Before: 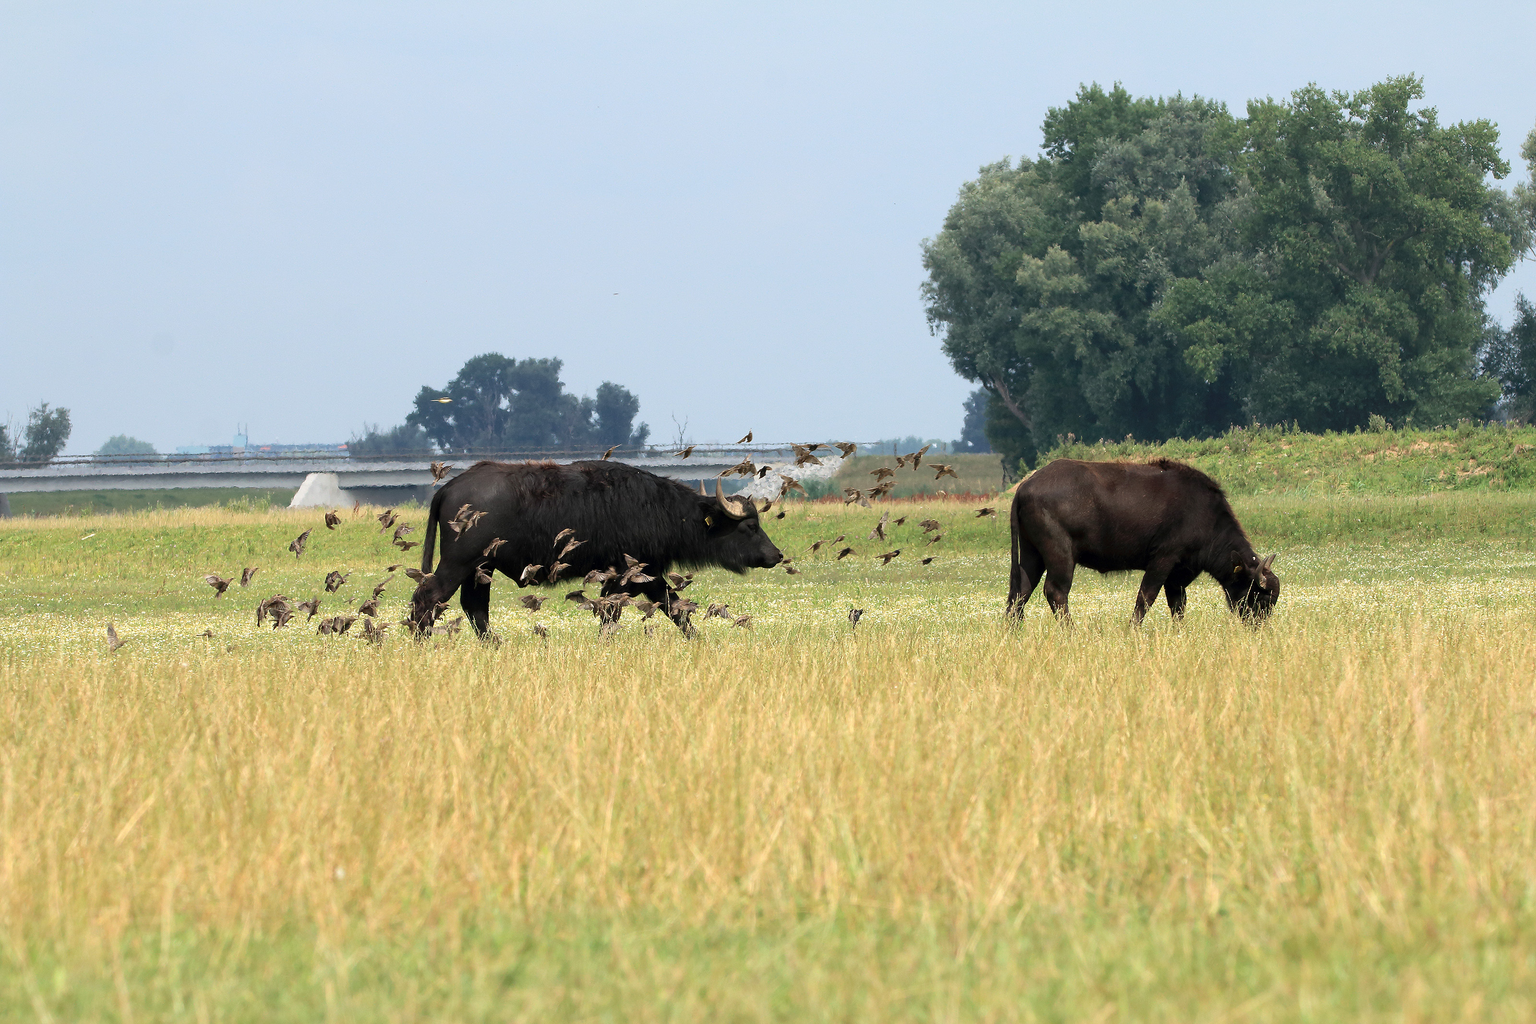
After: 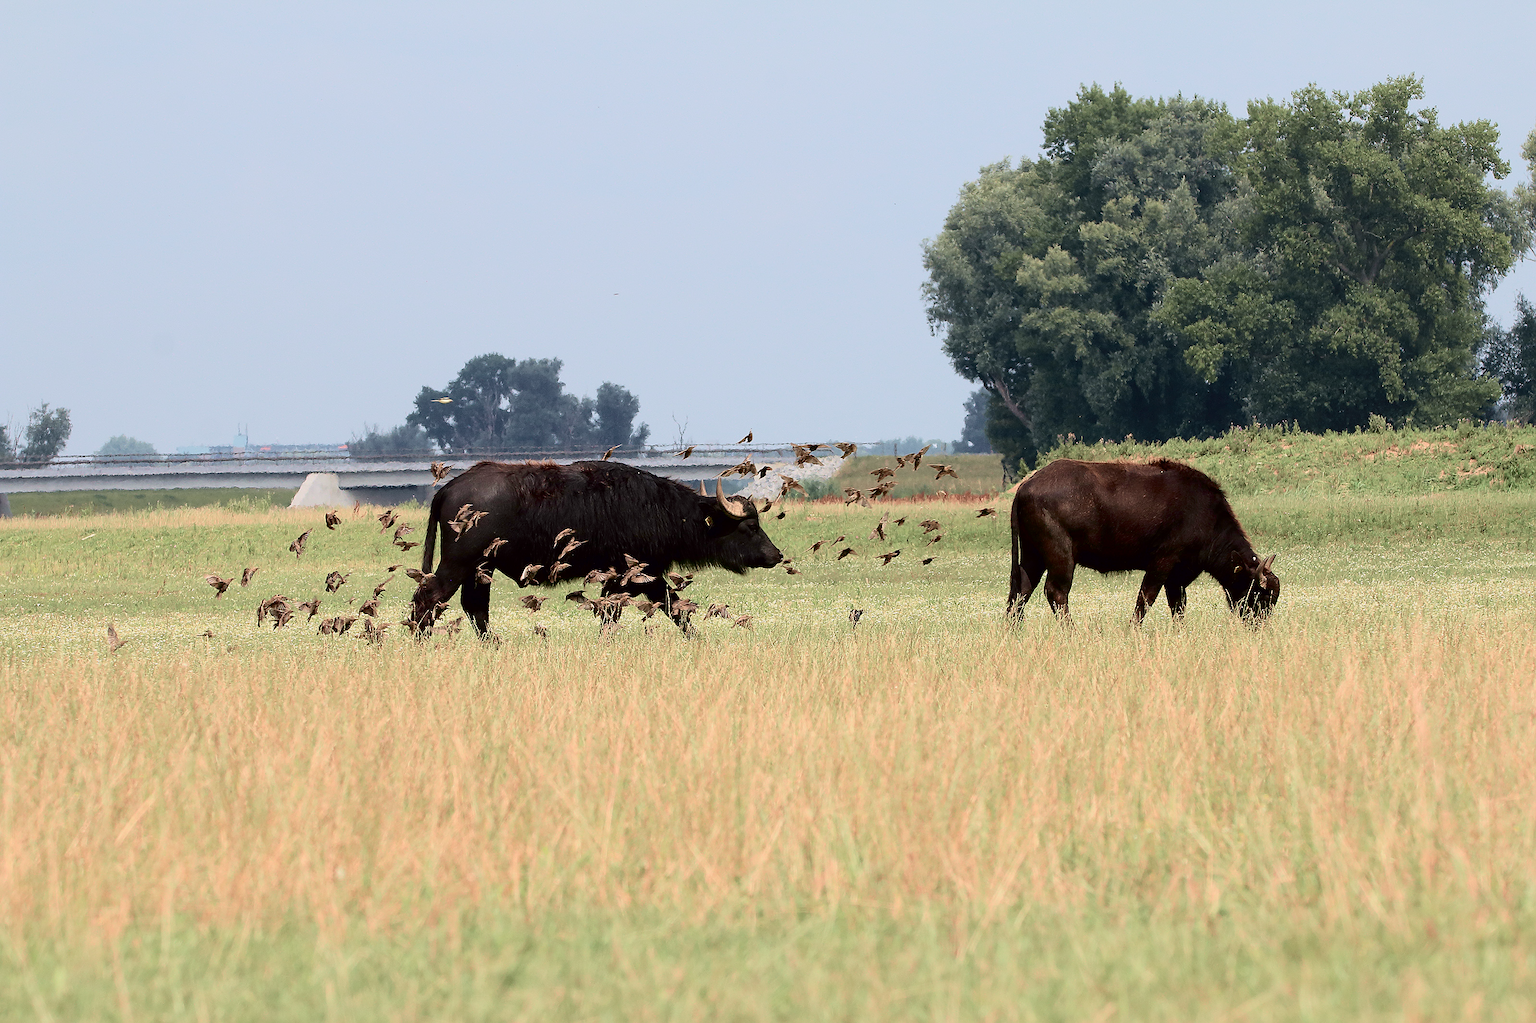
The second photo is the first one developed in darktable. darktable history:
tone curve: curves: ch0 [(0, 0) (0.049, 0.01) (0.154, 0.081) (0.491, 0.519) (0.748, 0.765) (1, 0.919)]; ch1 [(0, 0) (0.172, 0.123) (0.317, 0.272) (0.401, 0.422) (0.489, 0.496) (0.531, 0.557) (0.615, 0.612) (0.741, 0.783) (1, 1)]; ch2 [(0, 0) (0.411, 0.424) (0.483, 0.478) (0.544, 0.56) (0.686, 0.638) (1, 1)], color space Lab, independent channels, preserve colors none
sharpen: on, module defaults
